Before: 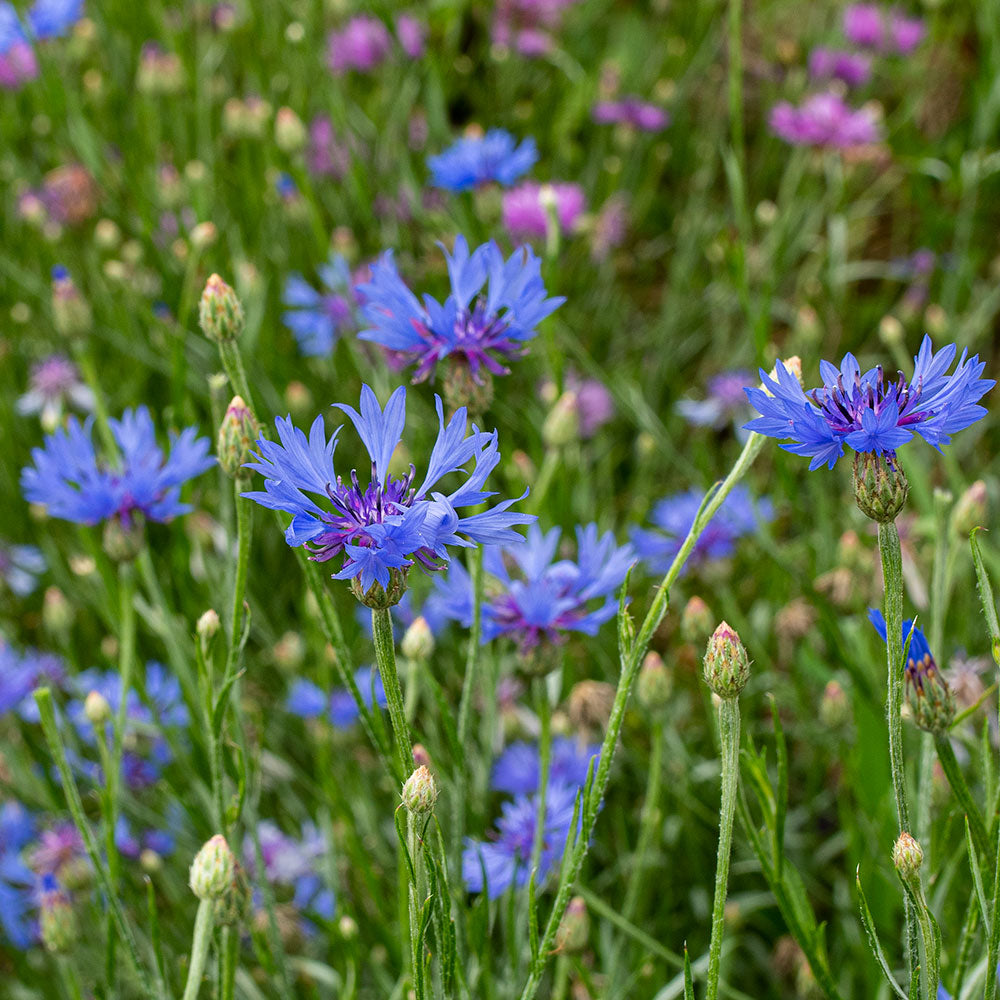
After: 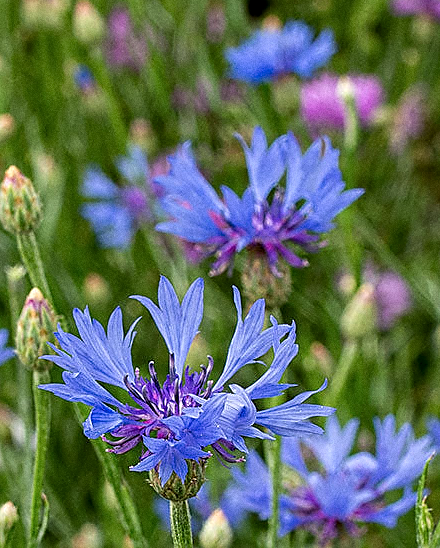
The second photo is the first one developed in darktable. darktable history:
local contrast: on, module defaults
grain: coarseness 0.09 ISO
color balance rgb: perceptual saturation grading › global saturation -3%
sharpen: radius 1.4, amount 1.25, threshold 0.7
crop: left 20.248%, top 10.86%, right 35.675%, bottom 34.321%
